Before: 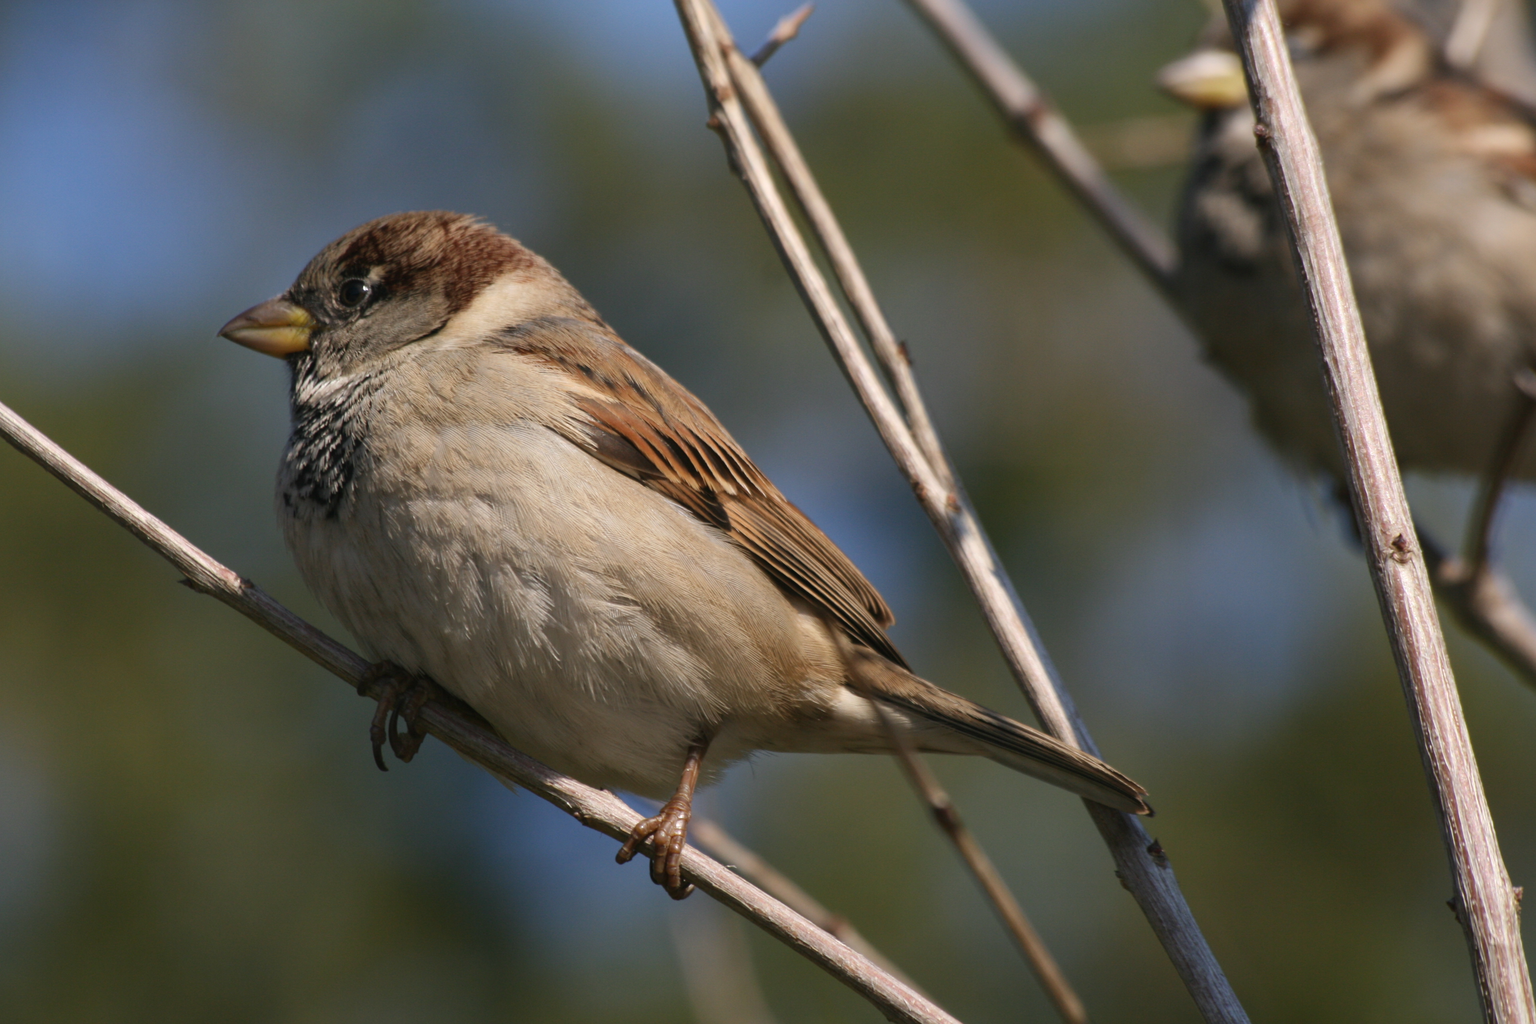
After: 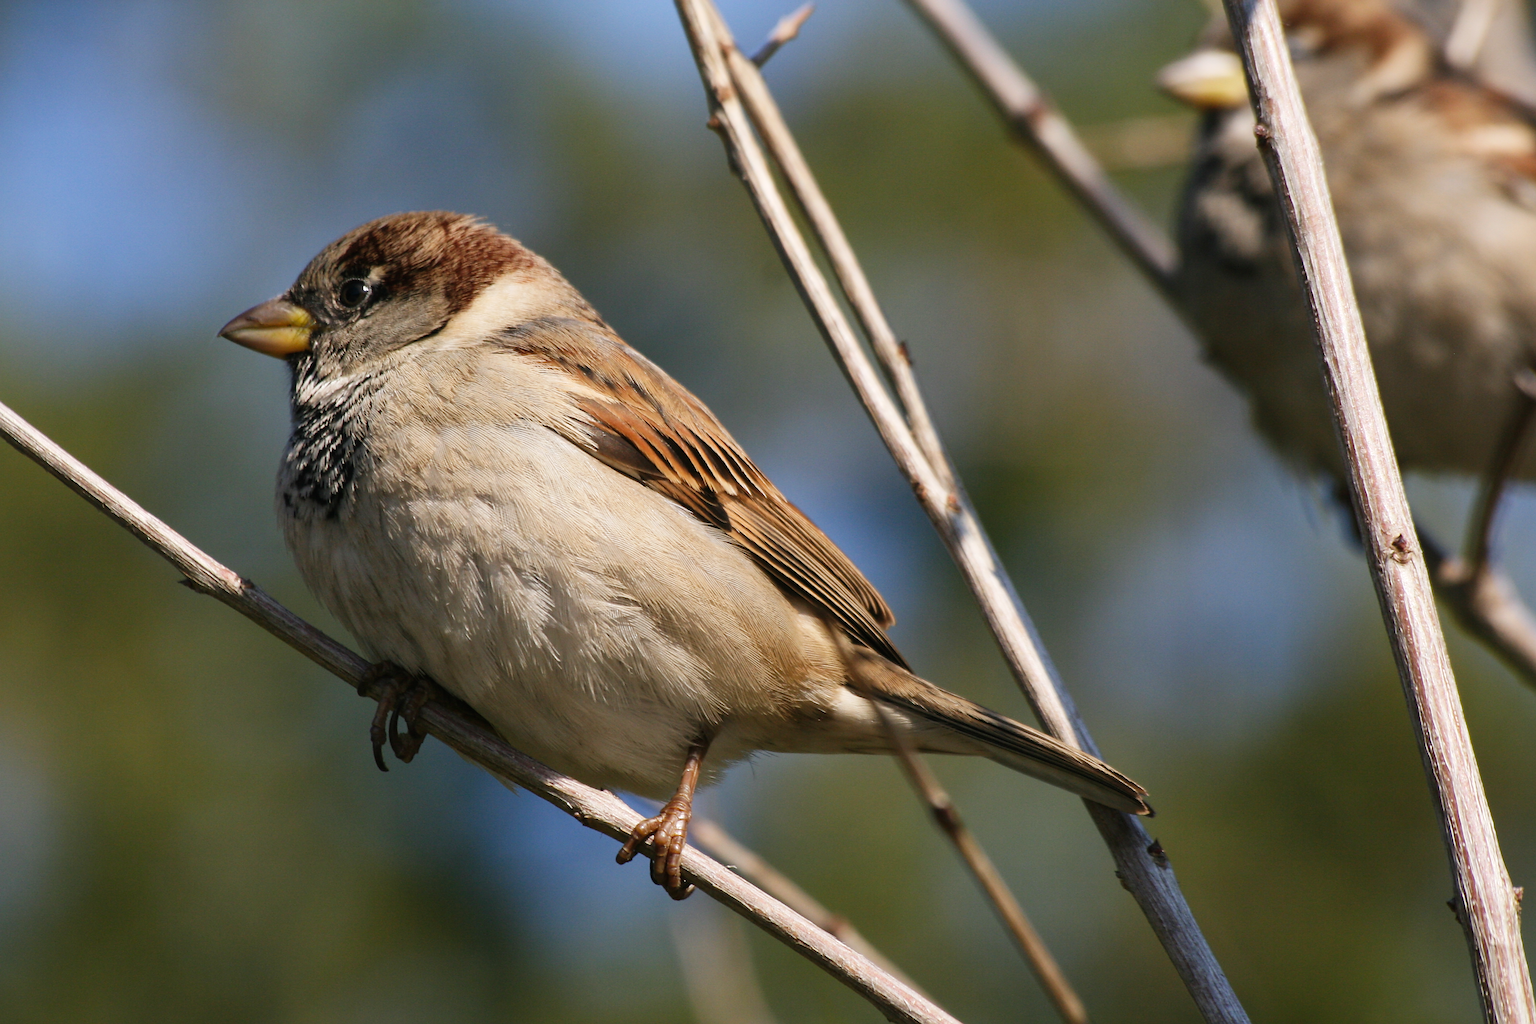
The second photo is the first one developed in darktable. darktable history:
sharpen: radius 1.4, amount 1.25, threshold 0.7
tone equalizer: on, module defaults
tone curve: curves: ch0 [(0, 0) (0.004, 0.001) (0.02, 0.008) (0.218, 0.218) (0.664, 0.774) (0.832, 0.914) (1, 1)], preserve colors none
shadows and highlights: shadows 25, highlights -25
